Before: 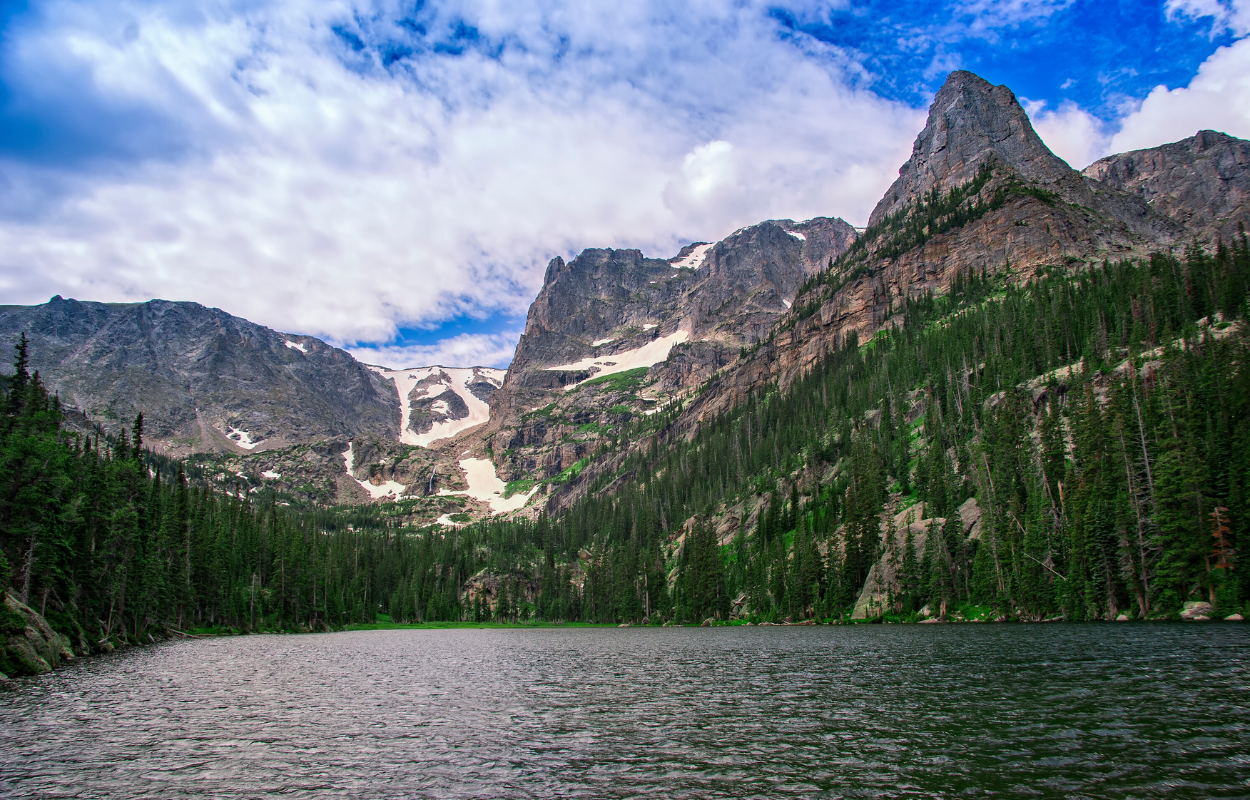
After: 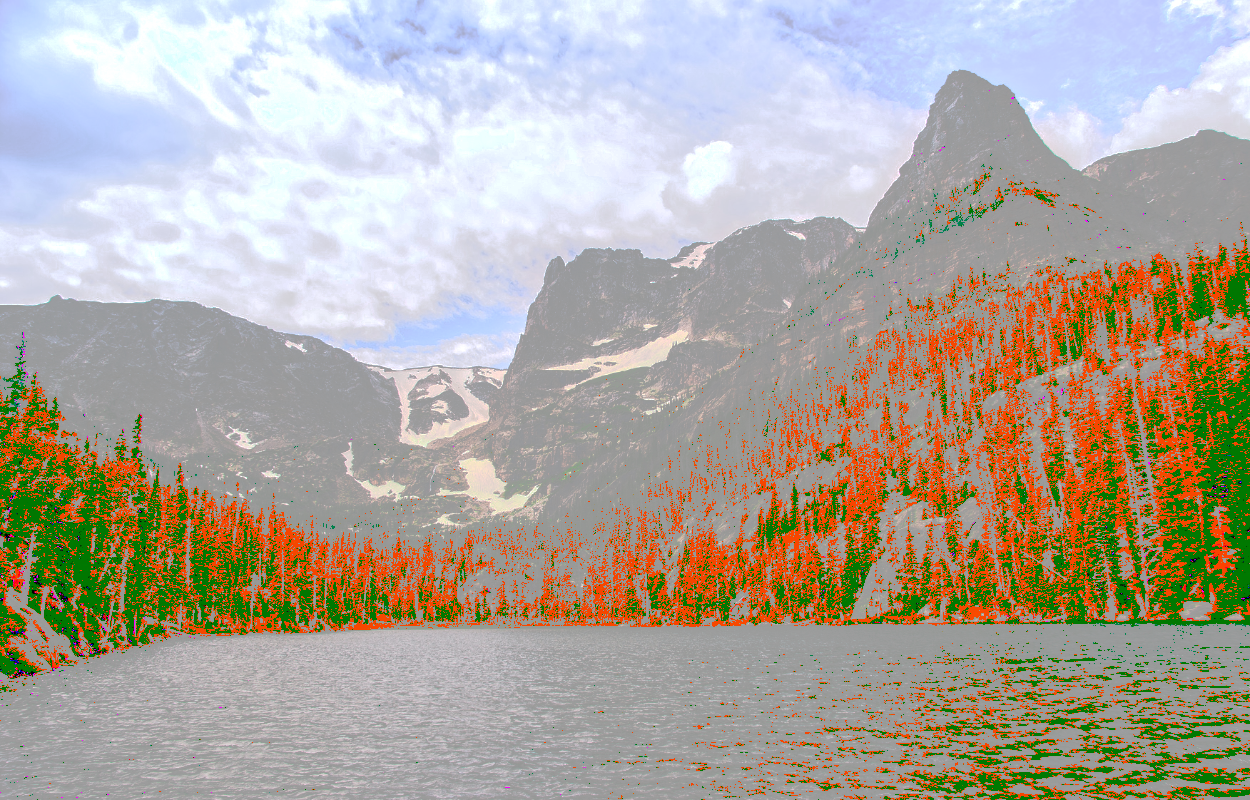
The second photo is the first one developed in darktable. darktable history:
local contrast: on, module defaults
tone curve: curves: ch0 [(0, 0) (0.003, 0.626) (0.011, 0.626) (0.025, 0.63) (0.044, 0.631) (0.069, 0.632) (0.1, 0.636) (0.136, 0.637) (0.177, 0.641) (0.224, 0.642) (0.277, 0.646) (0.335, 0.649) (0.399, 0.661) (0.468, 0.679) (0.543, 0.702) (0.623, 0.732) (0.709, 0.769) (0.801, 0.804) (0.898, 0.847) (1, 1)], preserve colors none
color zones: curves: ch0 [(0.473, 0.374) (0.742, 0.784)]; ch1 [(0.354, 0.737) (0.742, 0.705)]; ch2 [(0.318, 0.421) (0.758, 0.532)]
contrast brightness saturation: contrast 0.135, brightness -0.235, saturation 0.146
